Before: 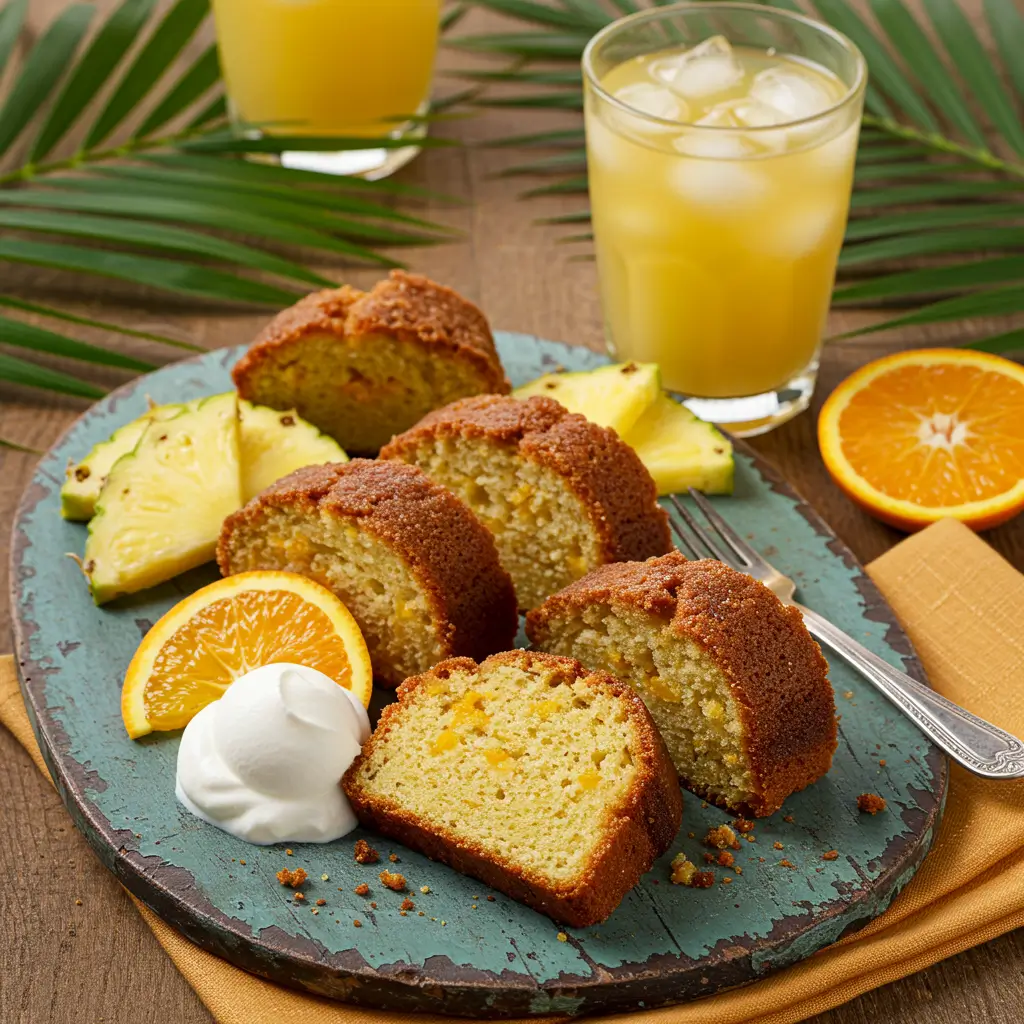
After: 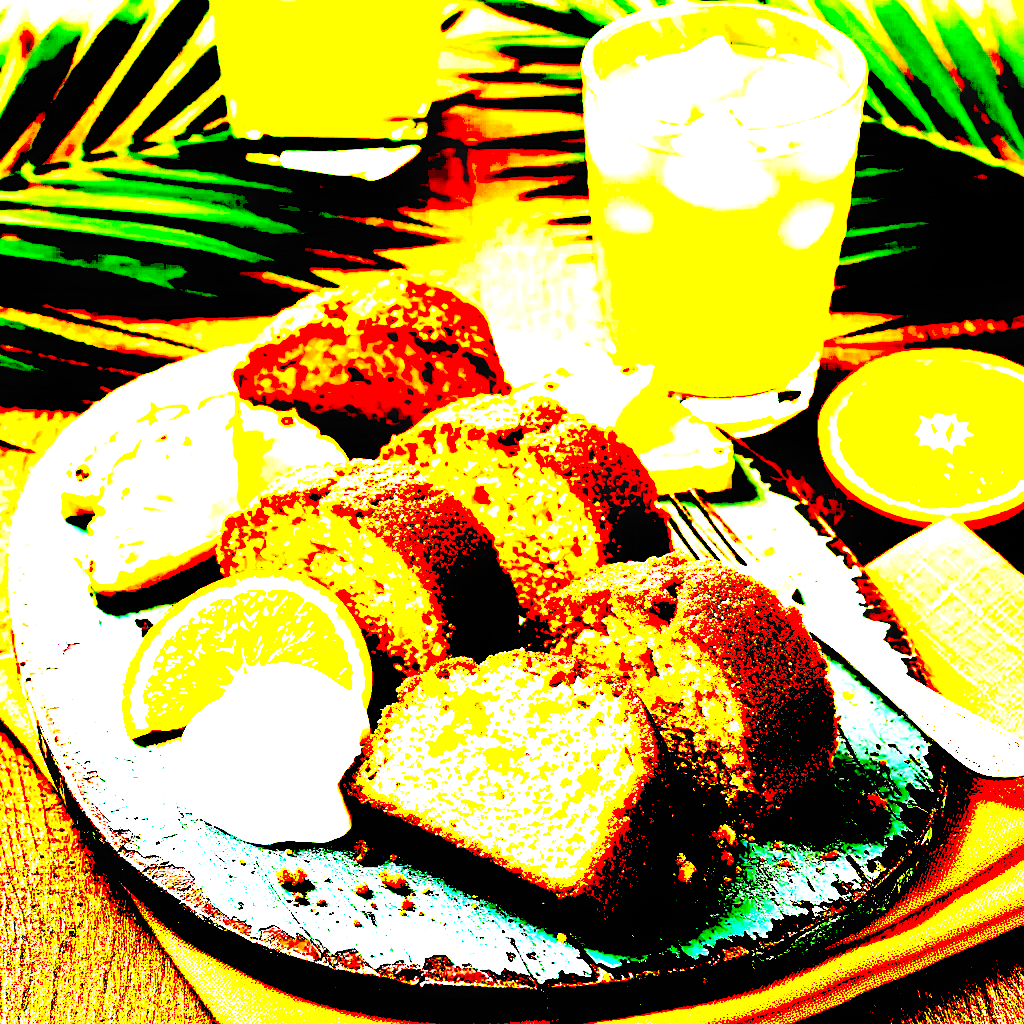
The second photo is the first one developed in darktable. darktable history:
exposure: black level correction 0.1, exposure 3 EV, compensate highlight preservation false
base curve: curves: ch0 [(0, 0) (0.158, 0.273) (0.879, 0.895) (1, 1)], preserve colors none
contrast equalizer: y [[0.5, 0.488, 0.462, 0.461, 0.491, 0.5], [0.5 ×6], [0.5 ×6], [0 ×6], [0 ×6]]
graduated density: rotation 5.63°, offset 76.9
